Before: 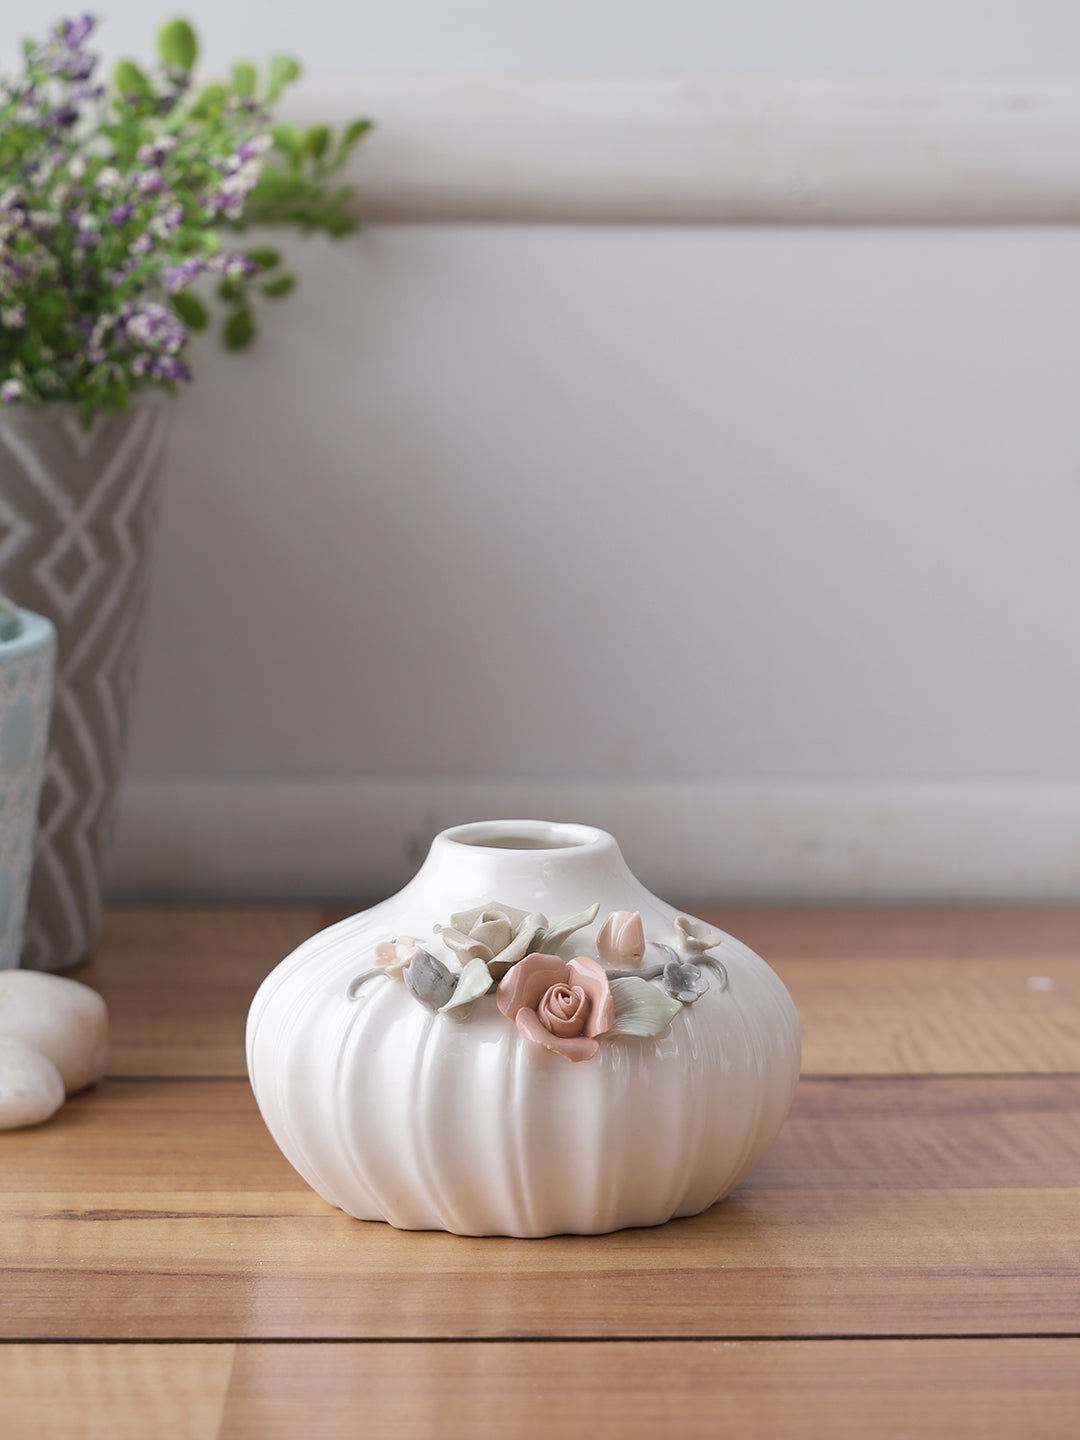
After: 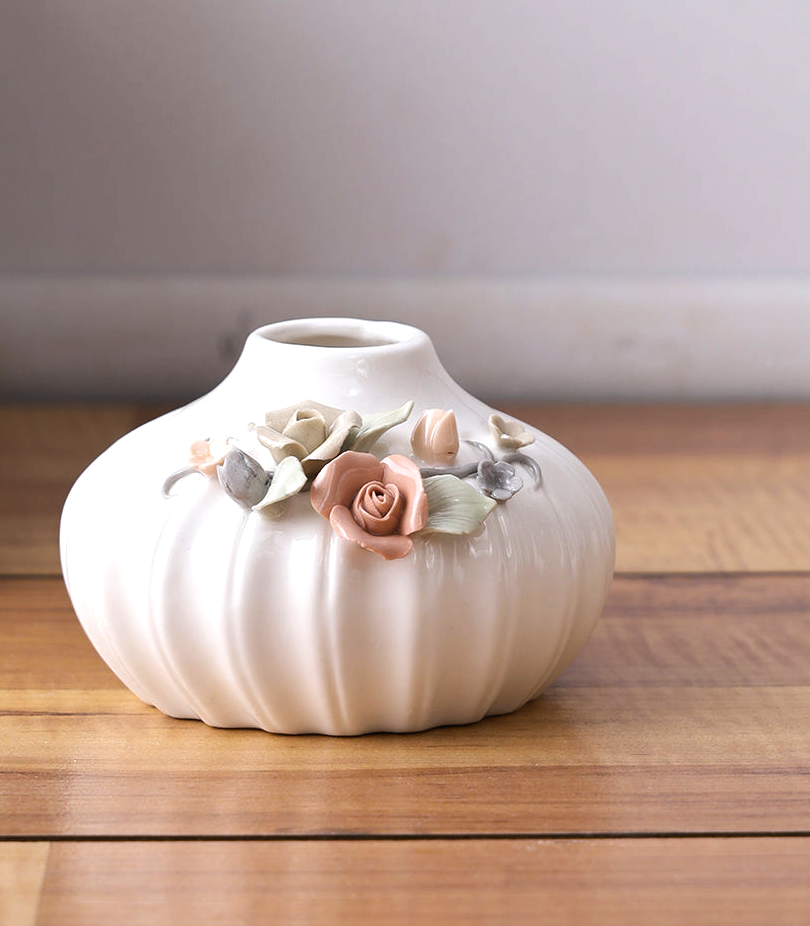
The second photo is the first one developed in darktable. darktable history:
color balance rgb: perceptual saturation grading › global saturation 29.523%, perceptual brilliance grading › highlights 12.75%, perceptual brilliance grading › mid-tones 7.527%, perceptual brilliance grading › shadows -17.34%
crop and rotate: left 17.388%, top 34.873%, right 7.534%, bottom 0.795%
